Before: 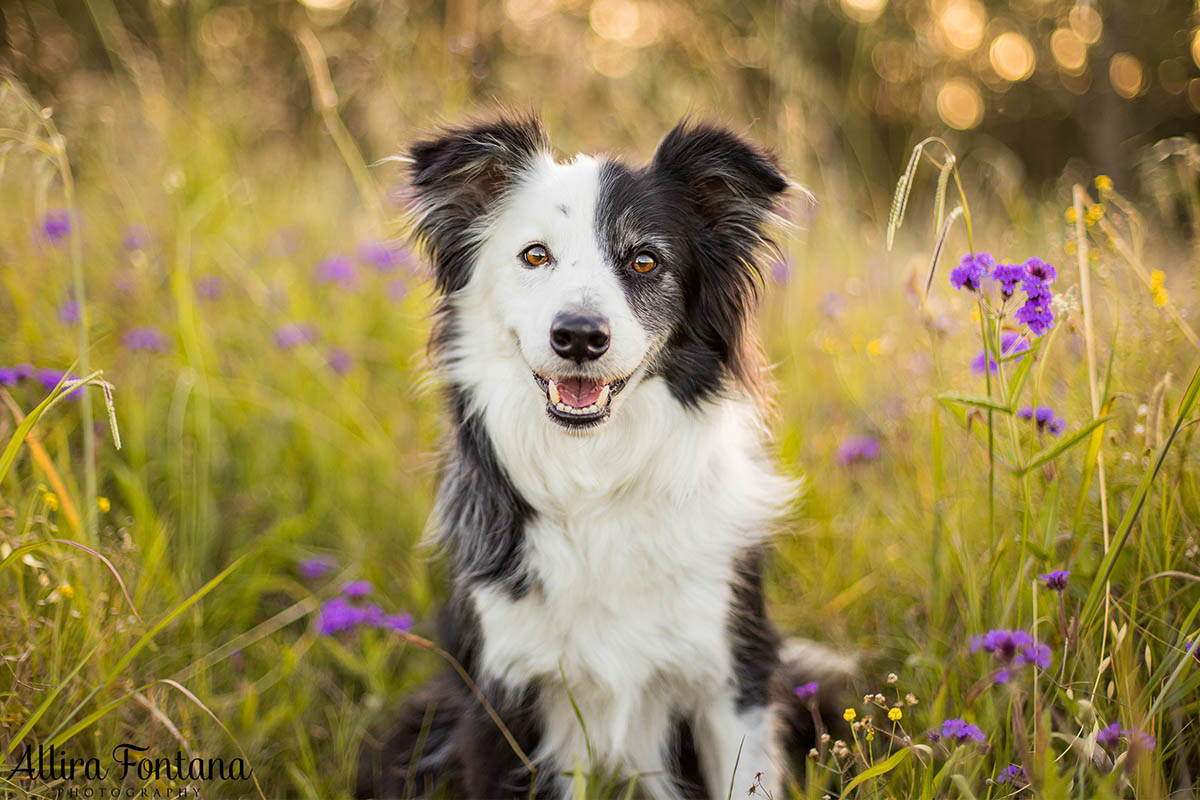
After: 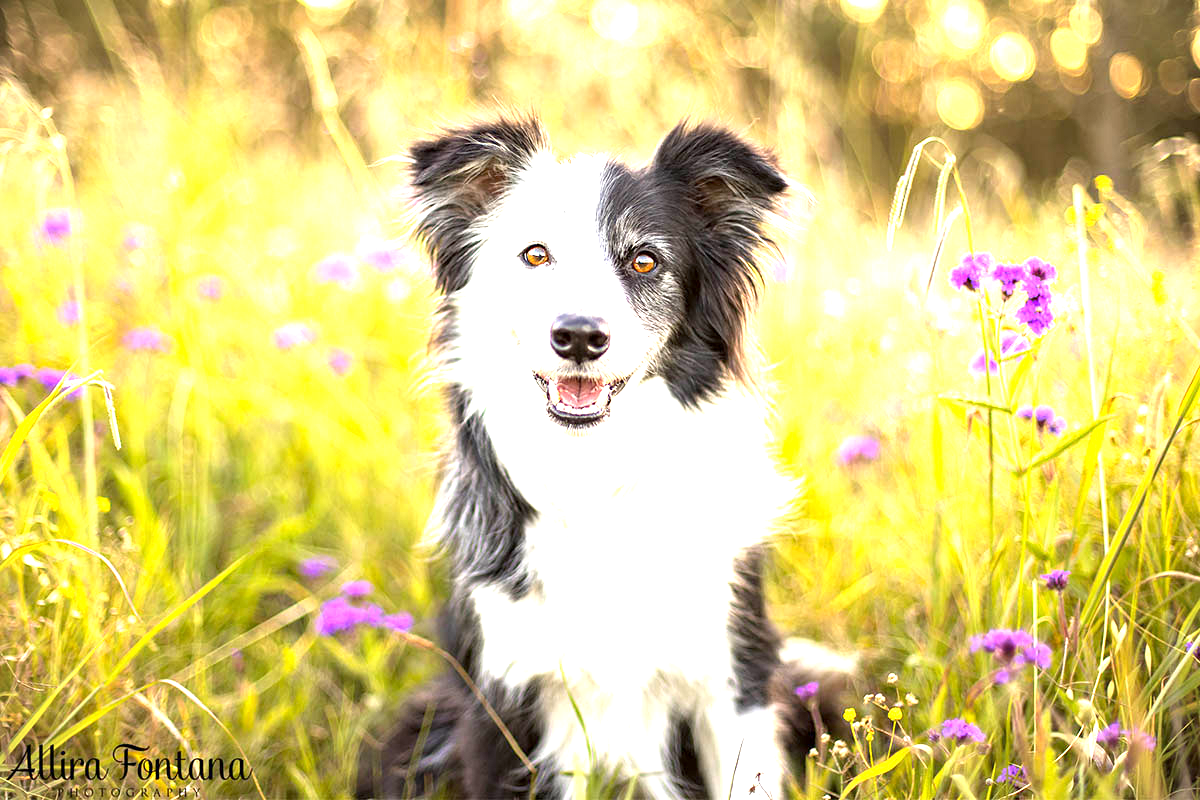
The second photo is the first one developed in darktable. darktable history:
exposure: black level correction 0.001, exposure 1.646 EV, compensate highlight preservation false
vignetting: fall-off start 100.24%, unbound false
